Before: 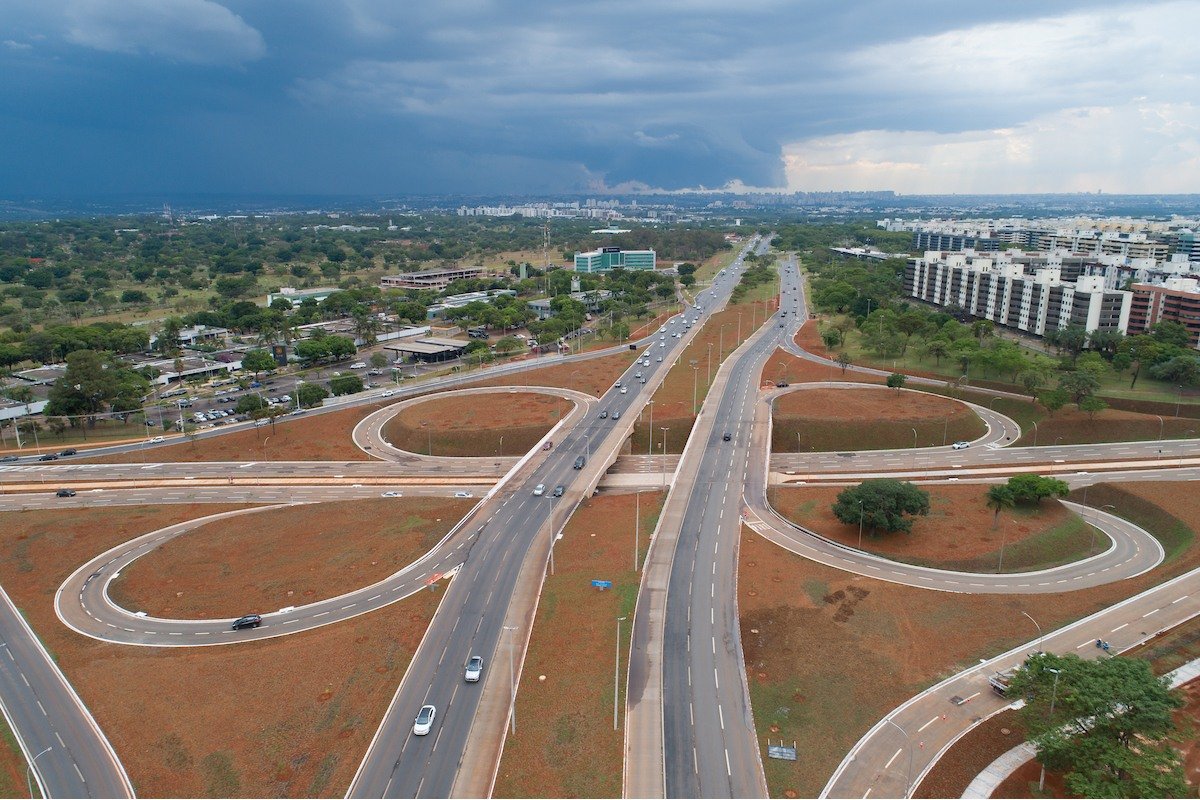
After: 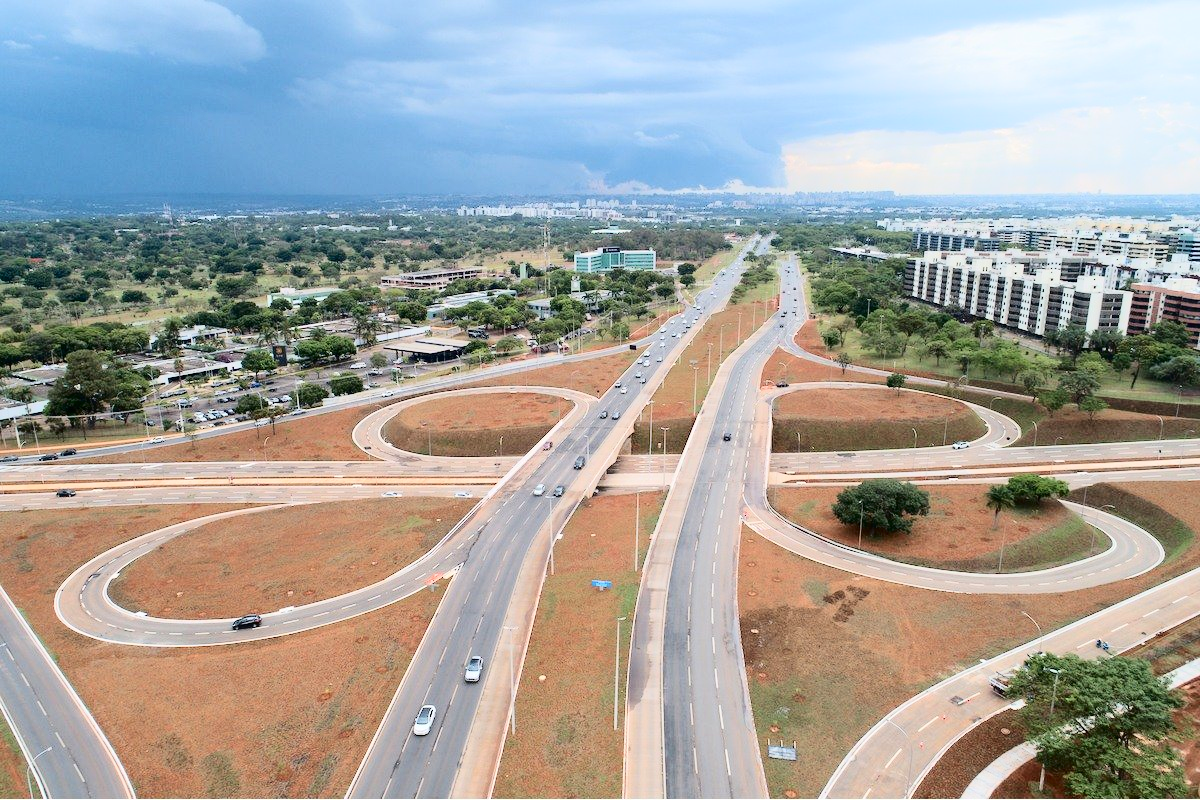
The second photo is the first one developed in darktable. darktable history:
color correction: saturation 1.11
tone curve: curves: ch0 [(0, 0) (0.003, 0.001) (0.011, 0.004) (0.025, 0.008) (0.044, 0.015) (0.069, 0.022) (0.1, 0.031) (0.136, 0.052) (0.177, 0.101) (0.224, 0.181) (0.277, 0.289) (0.335, 0.418) (0.399, 0.541) (0.468, 0.65) (0.543, 0.739) (0.623, 0.817) (0.709, 0.882) (0.801, 0.919) (0.898, 0.958) (1, 1)], color space Lab, independent channels, preserve colors none
